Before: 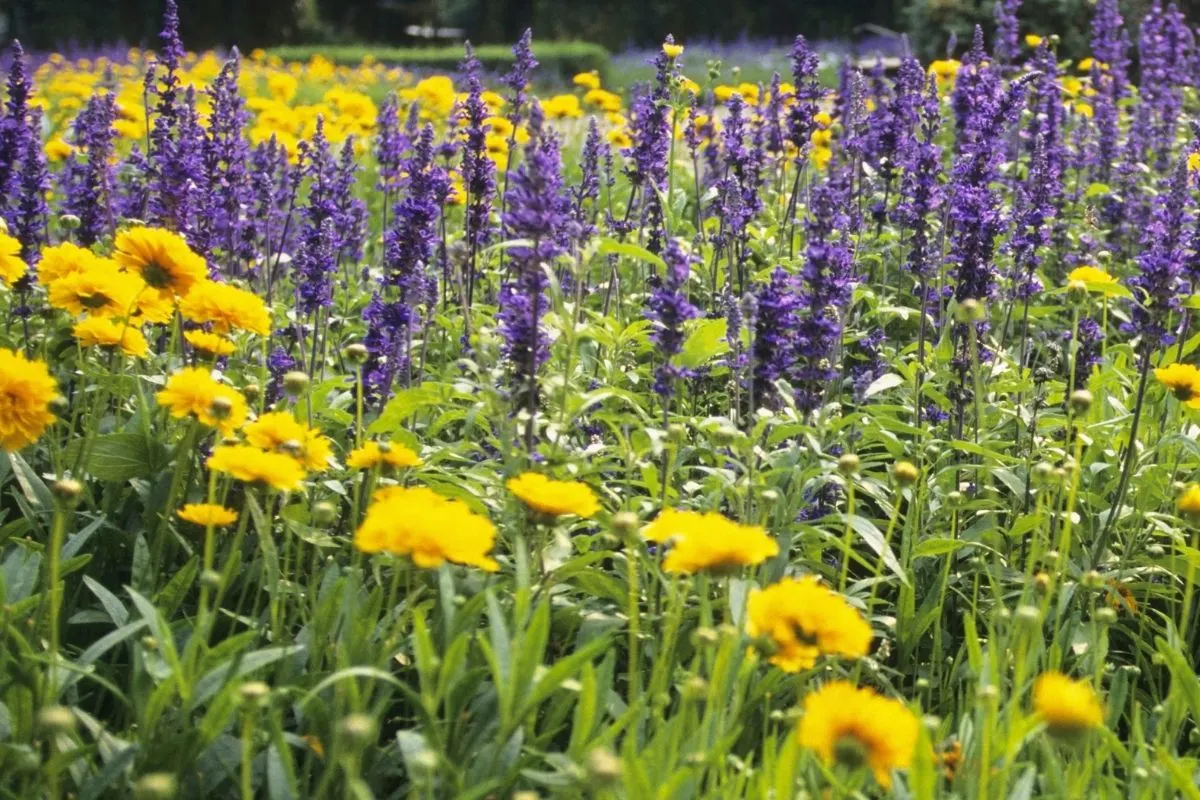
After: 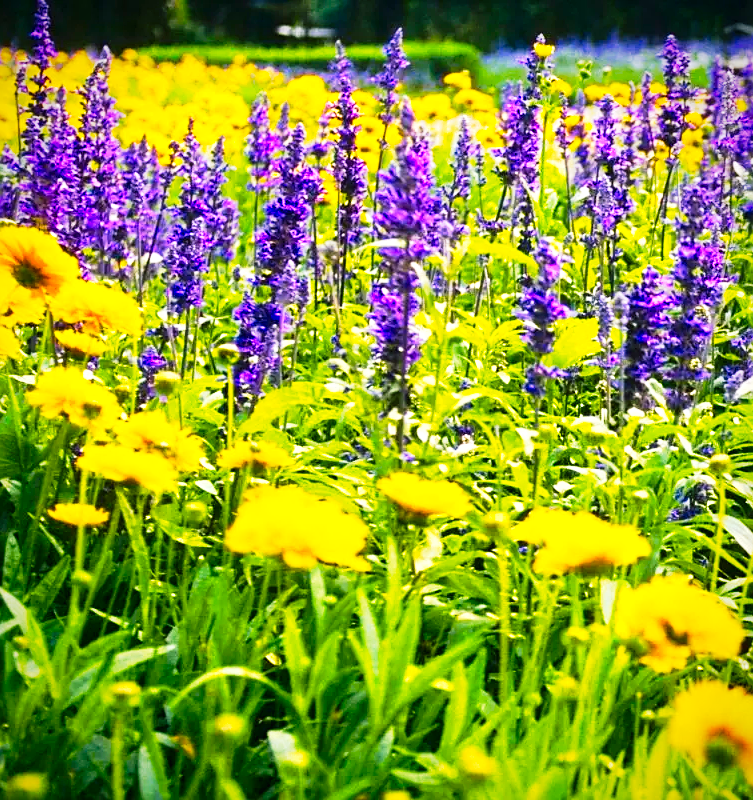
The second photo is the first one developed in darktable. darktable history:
crop: left 10.79%, right 26.411%
sharpen: on, module defaults
color balance rgb: shadows lift › luminance -7.442%, shadows lift › chroma 2.263%, shadows lift › hue 163.65°, linear chroma grading › global chroma 8.922%, perceptual saturation grading › global saturation 30.9%, perceptual brilliance grading › global brilliance 9.884%, perceptual brilliance grading › shadows 15.497%, global vibrance 45.208%
tone curve: curves: ch0 [(0.016, 0.011) (0.084, 0.026) (0.469, 0.508) (0.721, 0.862) (1, 1)], preserve colors none
tone equalizer: edges refinement/feathering 500, mask exposure compensation -1.57 EV, preserve details no
vignetting: fall-off start 86.54%, brightness -0.383, saturation 0.016, automatic ratio true
